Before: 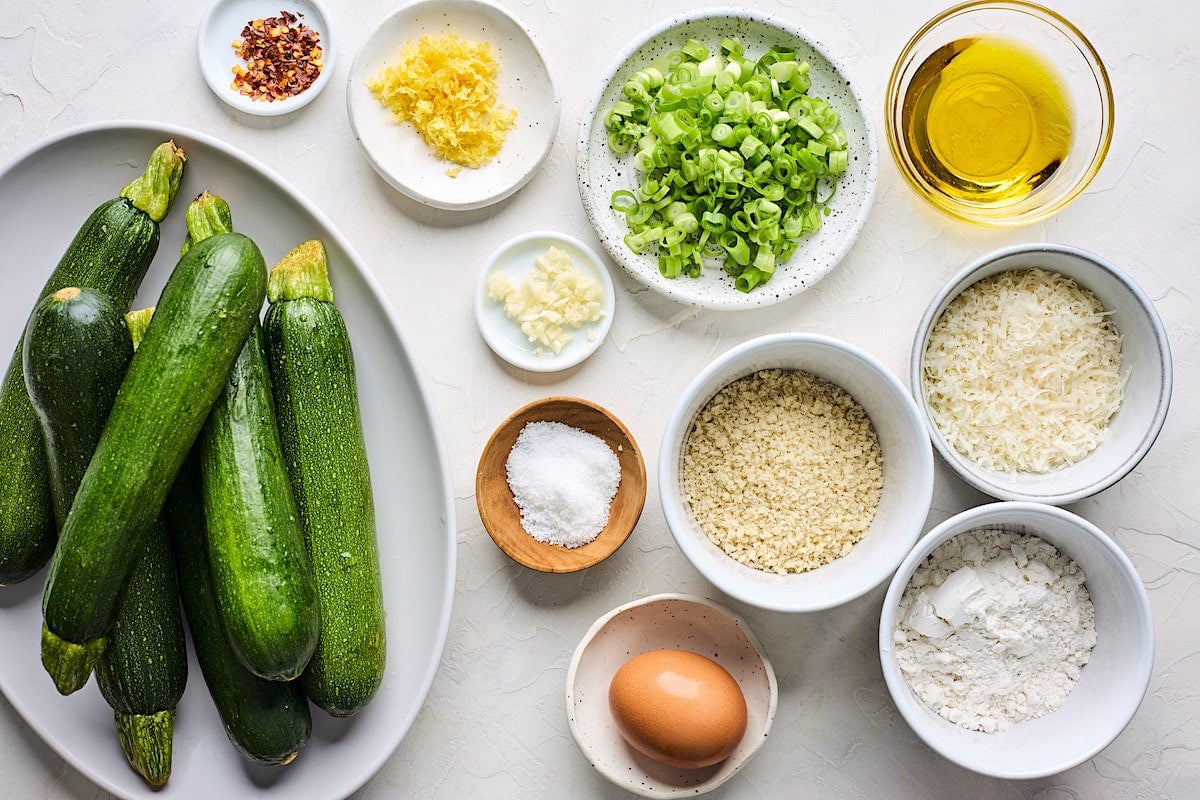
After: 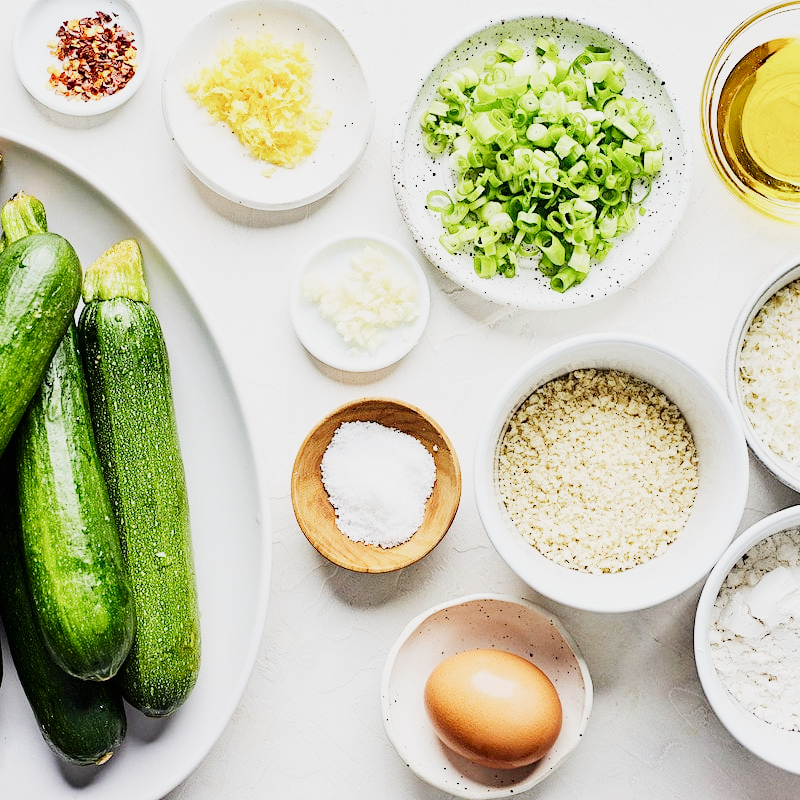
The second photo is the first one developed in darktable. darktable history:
exposure: black level correction 0, exposure 0.95 EV, compensate exposure bias true, compensate highlight preservation false
crop and rotate: left 15.446%, right 17.836%
sigmoid: contrast 1.6, skew -0.2, preserve hue 0%, red attenuation 0.1, red rotation 0.035, green attenuation 0.1, green rotation -0.017, blue attenuation 0.15, blue rotation -0.052, base primaries Rec2020
